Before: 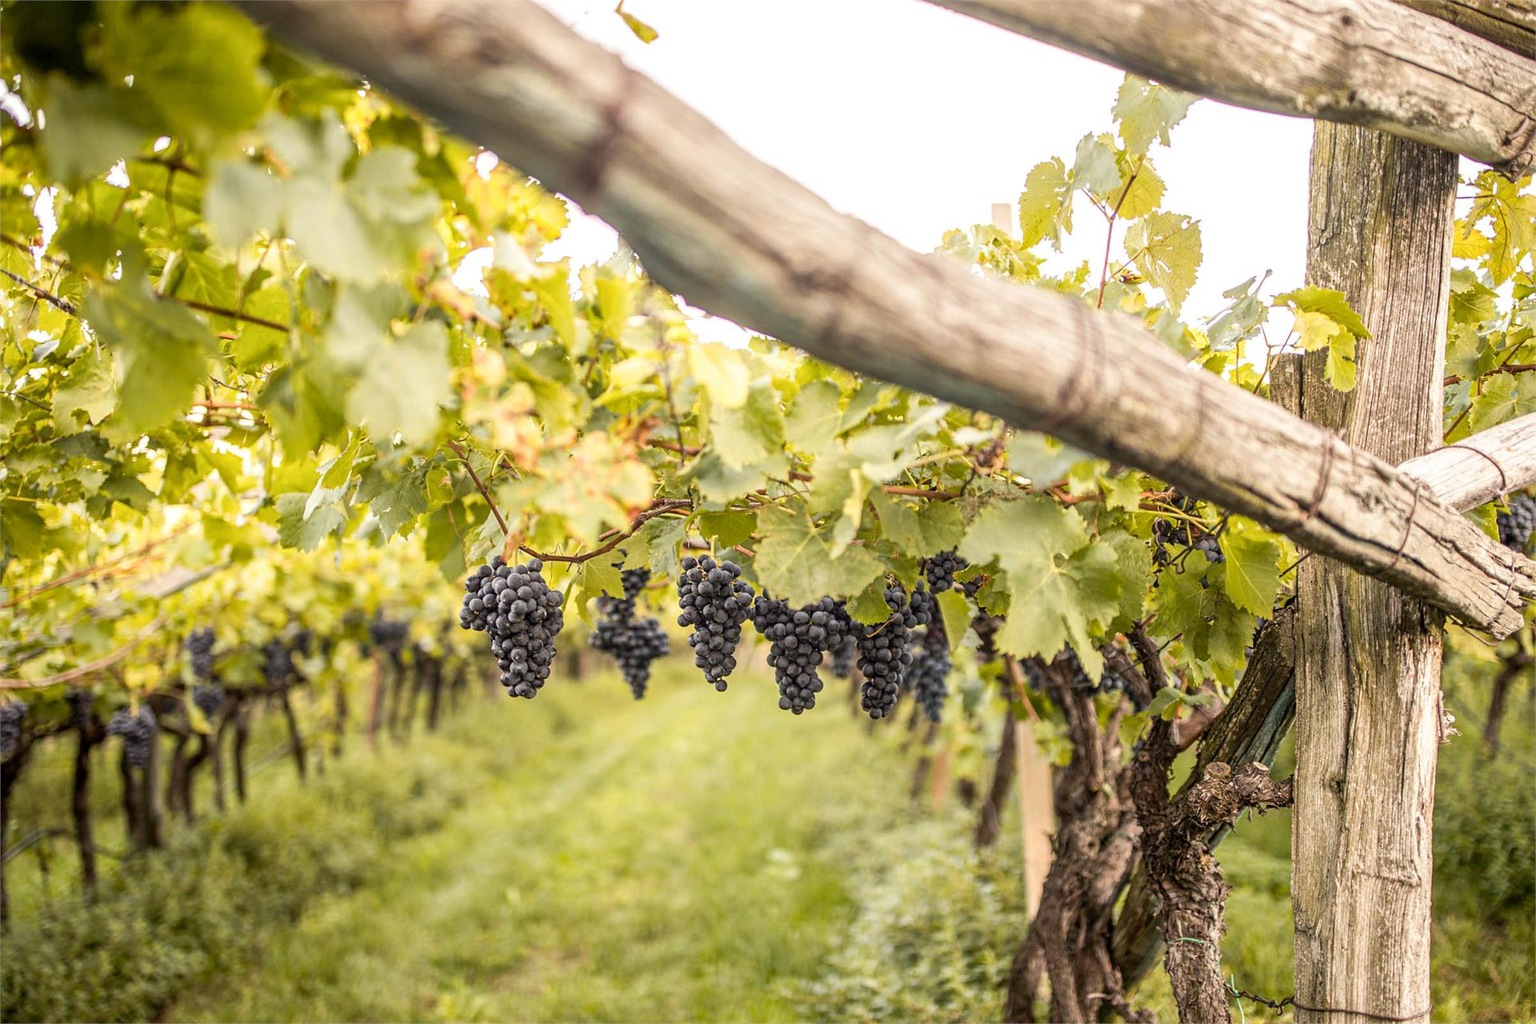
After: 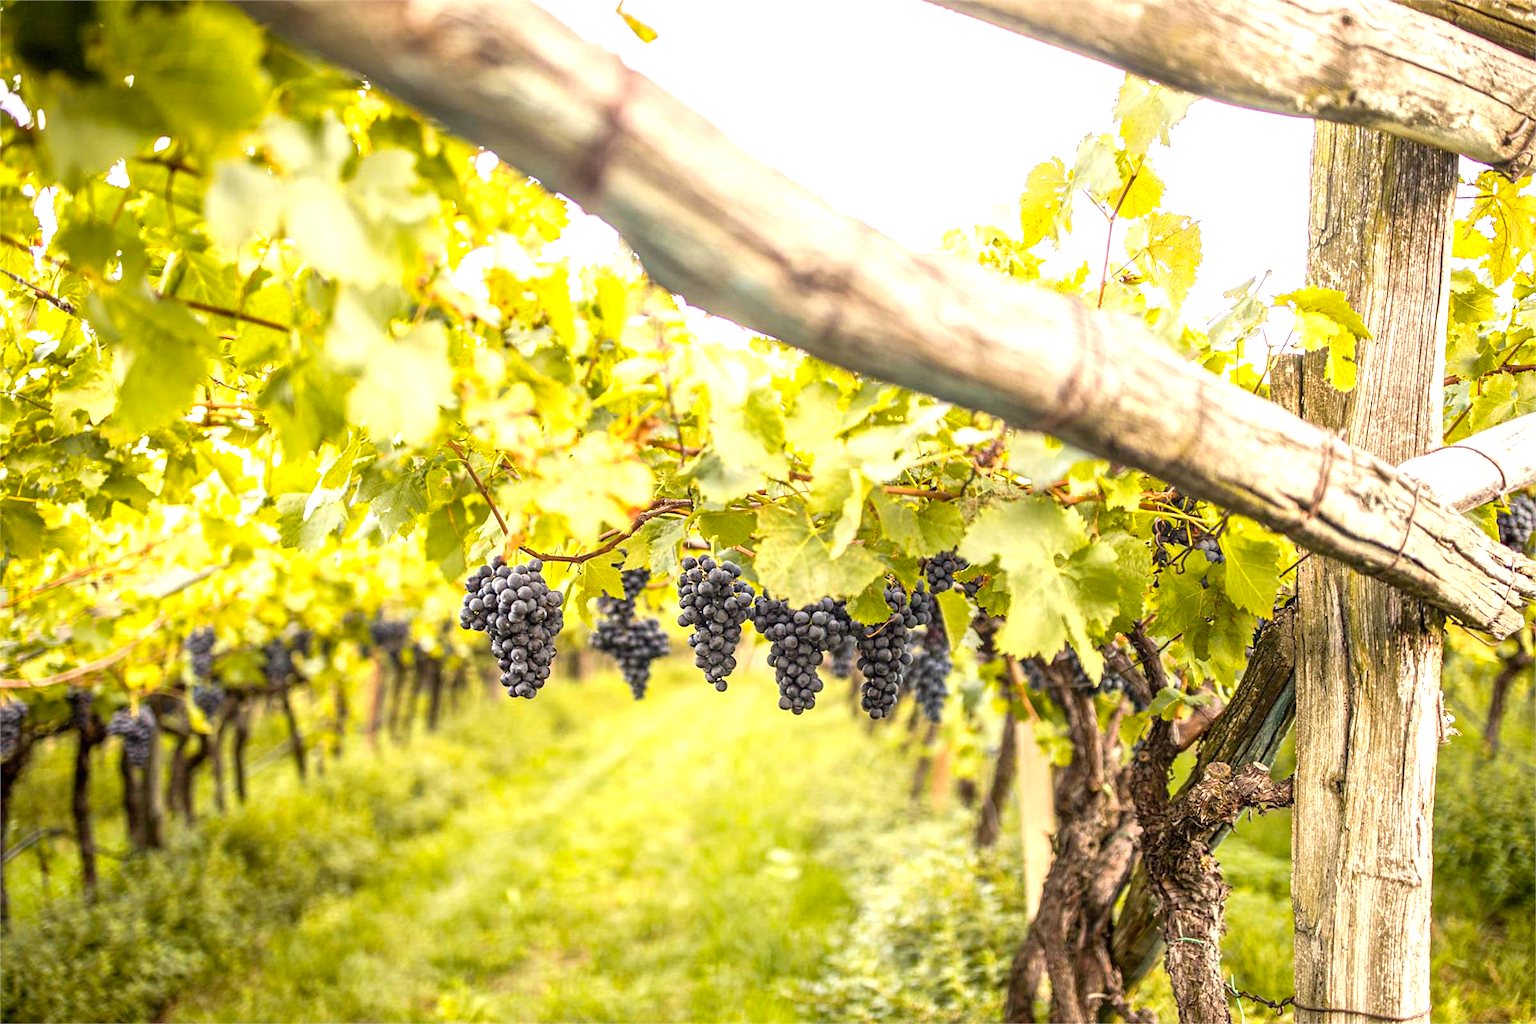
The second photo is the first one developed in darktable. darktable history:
color balance rgb: perceptual saturation grading › global saturation 19.643%
exposure: black level correction 0, exposure 0.7 EV, compensate highlight preservation false
